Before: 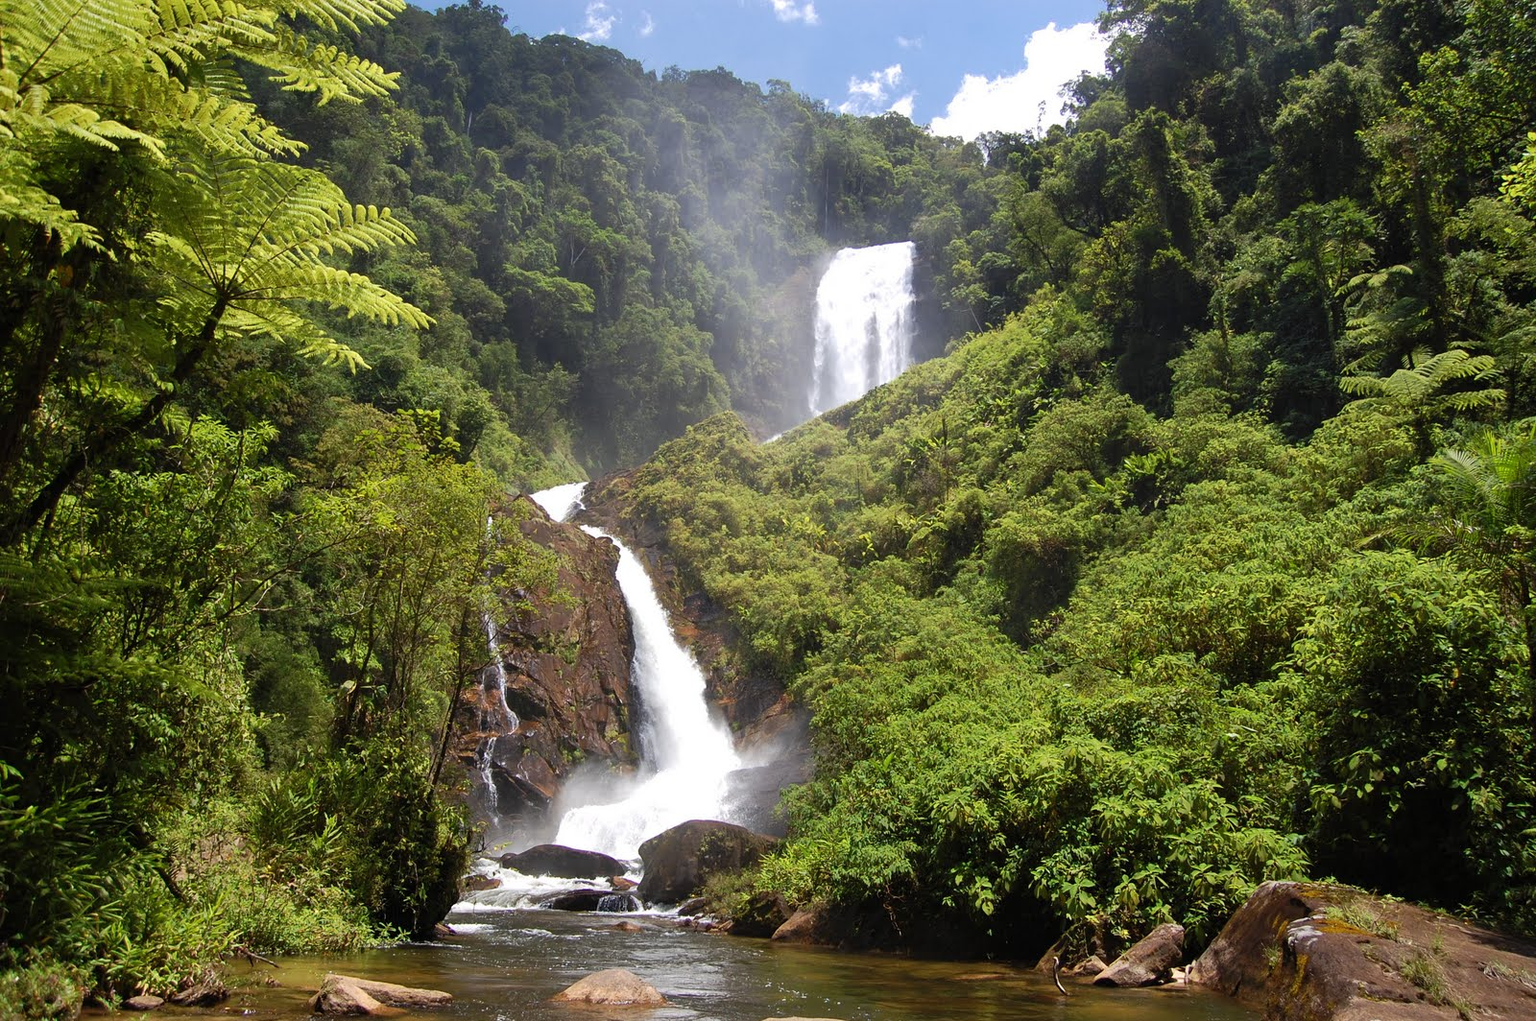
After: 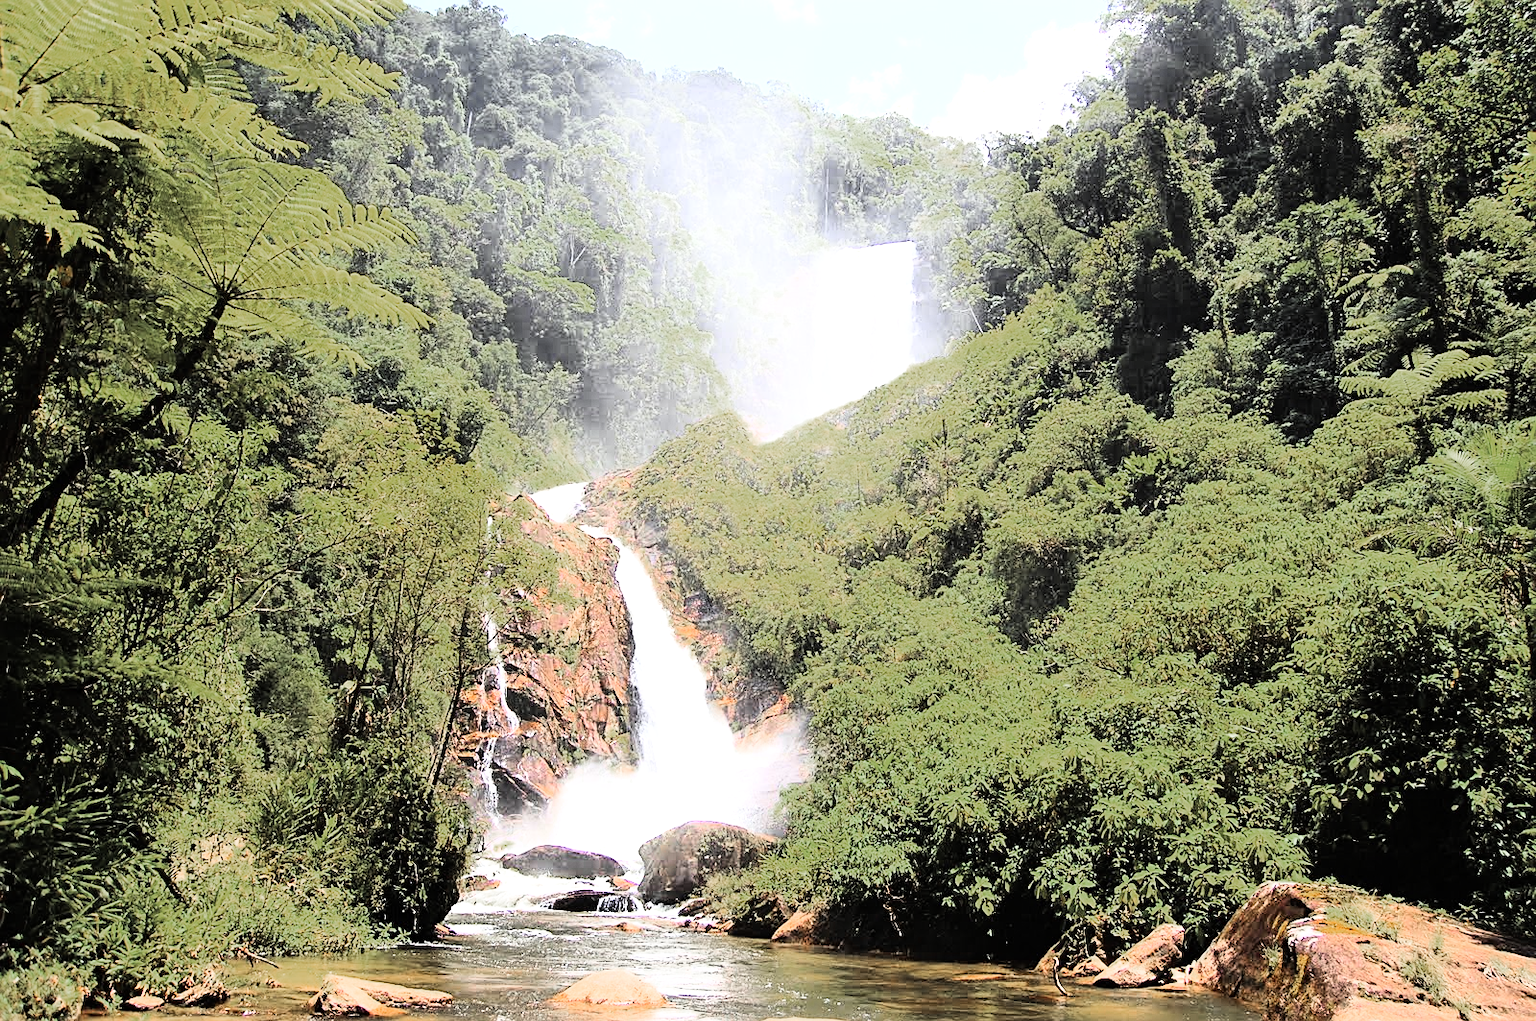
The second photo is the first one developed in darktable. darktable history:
exposure: black level correction 0, exposure 1.3 EV, compensate highlight preservation false
sharpen: radius 2.167, amount 0.381, threshold 0
rgb curve: curves: ch0 [(0, 0) (0.21, 0.15) (0.24, 0.21) (0.5, 0.75) (0.75, 0.96) (0.89, 0.99) (1, 1)]; ch1 [(0, 0.02) (0.21, 0.13) (0.25, 0.2) (0.5, 0.67) (0.75, 0.9) (0.89, 0.97) (1, 1)]; ch2 [(0, 0.02) (0.21, 0.13) (0.25, 0.2) (0.5, 0.67) (0.75, 0.9) (0.89, 0.97) (1, 1)], compensate middle gray true
color zones: curves: ch0 [(0, 0.48) (0.209, 0.398) (0.305, 0.332) (0.429, 0.493) (0.571, 0.5) (0.714, 0.5) (0.857, 0.5) (1, 0.48)]; ch1 [(0, 0.736) (0.143, 0.625) (0.225, 0.371) (0.429, 0.256) (0.571, 0.241) (0.714, 0.213) (0.857, 0.48) (1, 0.736)]; ch2 [(0, 0.448) (0.143, 0.498) (0.286, 0.5) (0.429, 0.5) (0.571, 0.5) (0.714, 0.5) (0.857, 0.5) (1, 0.448)]
contrast brightness saturation: contrast 0.06, brightness -0.01, saturation -0.23
